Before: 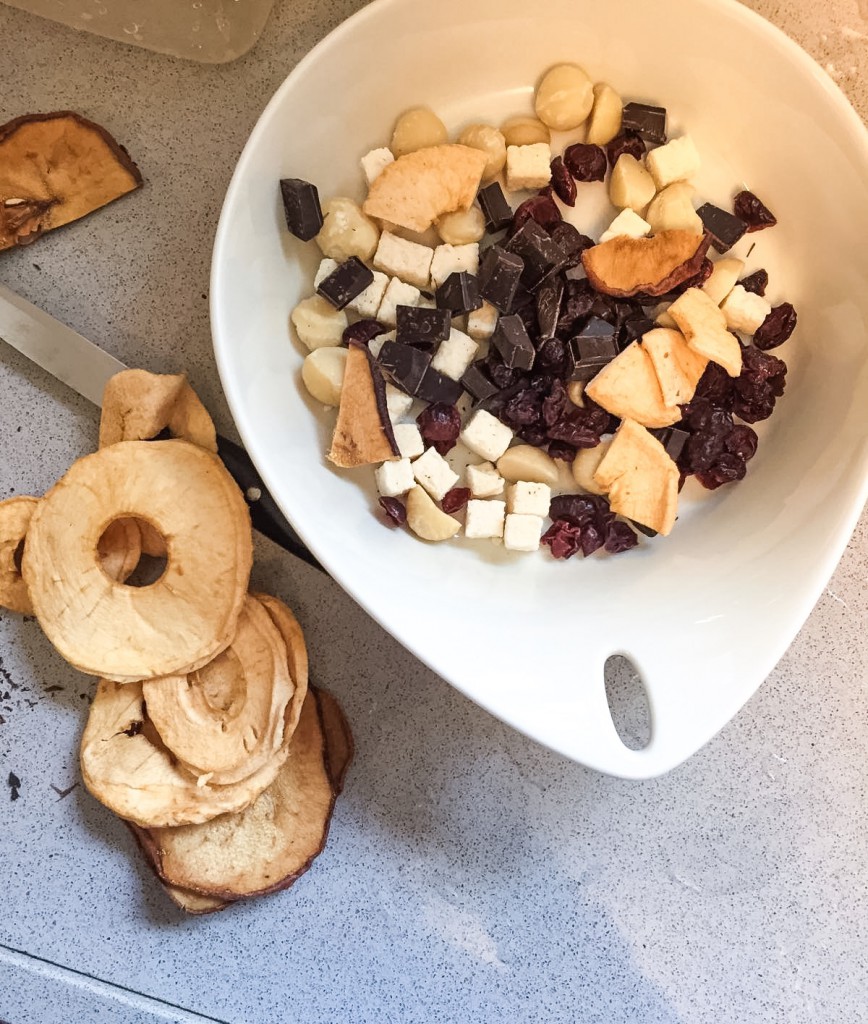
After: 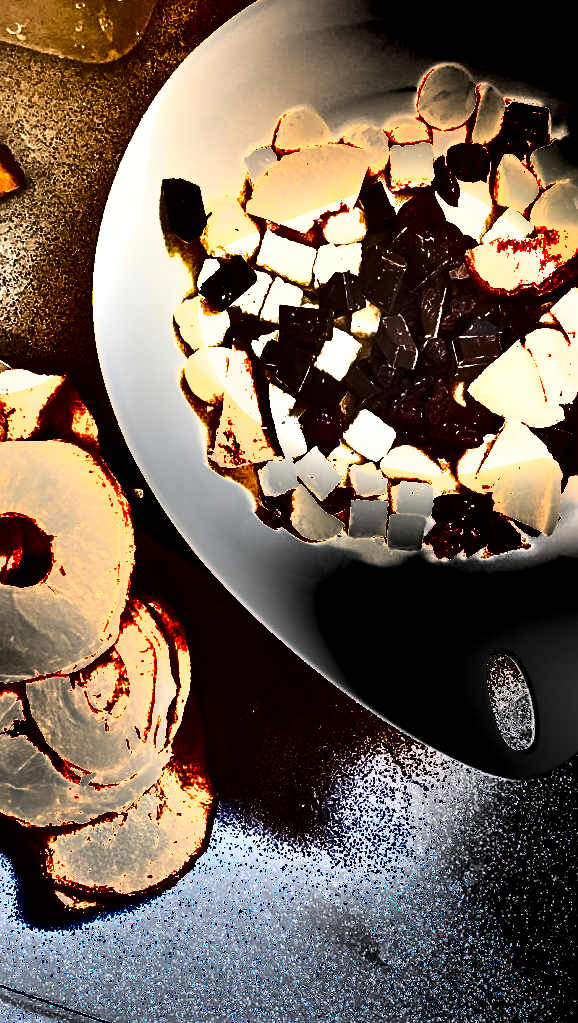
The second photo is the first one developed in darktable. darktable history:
sharpen: radius 2.167, amount 0.381, threshold 0
exposure: black level correction 0, exposure 1.125 EV, compensate exposure bias true, compensate highlight preservation false
shadows and highlights: shadows 19.13, highlights -83.41, soften with gaussian
tone equalizer: -8 EV -0.75 EV, -7 EV -0.7 EV, -6 EV -0.6 EV, -5 EV -0.4 EV, -3 EV 0.4 EV, -2 EV 0.6 EV, -1 EV 0.7 EV, +0 EV 0.75 EV, edges refinement/feathering 500, mask exposure compensation -1.57 EV, preserve details no
crop and rotate: left 13.537%, right 19.796%
